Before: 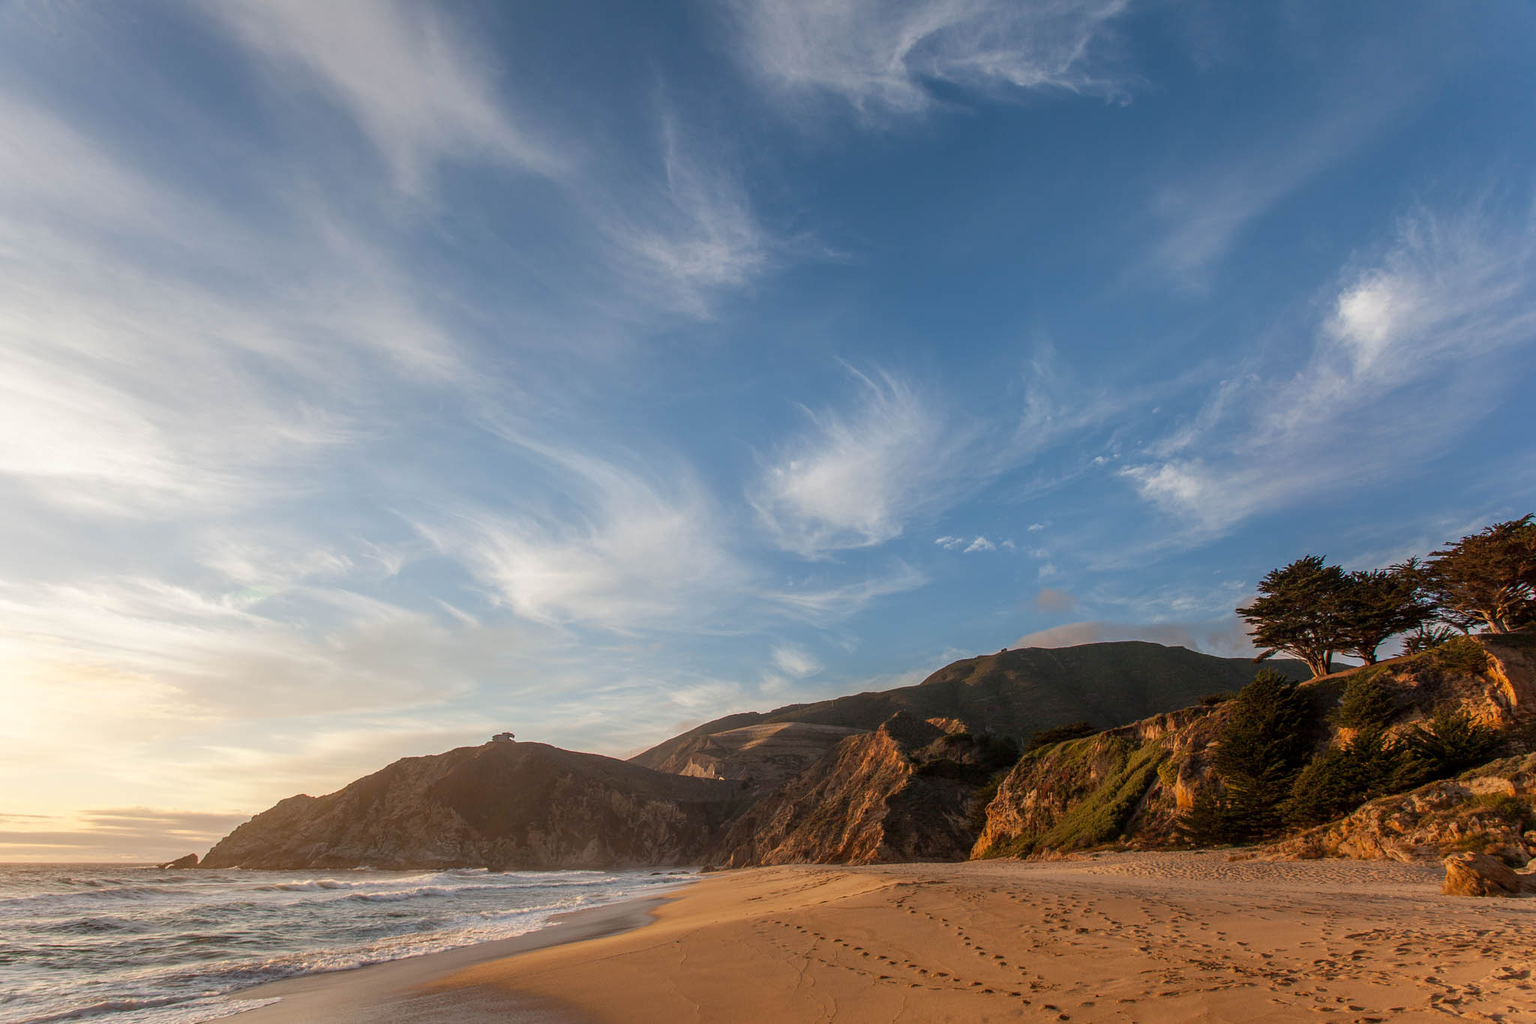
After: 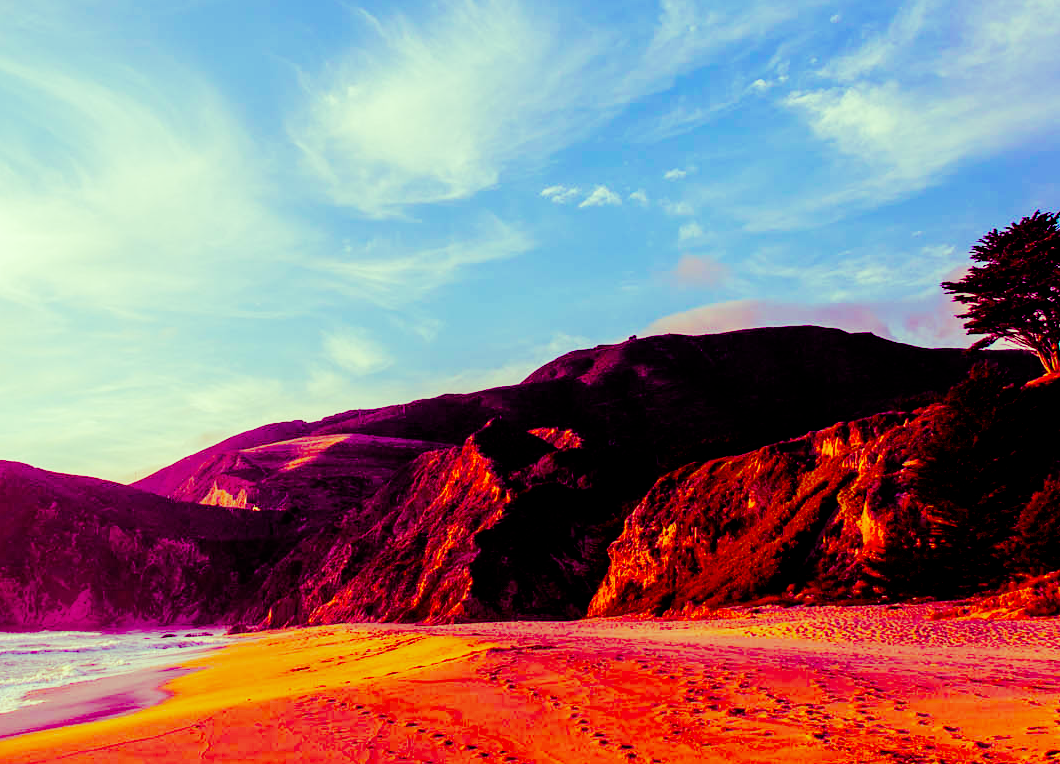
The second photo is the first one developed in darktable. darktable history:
crop: left 34.479%, top 38.822%, right 13.718%, bottom 5.172%
color correction: saturation 1.32
filmic rgb: middle gray luminance 30%, black relative exposure -9 EV, white relative exposure 7 EV, threshold 6 EV, target black luminance 0%, hardness 2.94, latitude 2.04%, contrast 0.963, highlights saturation mix 5%, shadows ↔ highlights balance 12.16%, add noise in highlights 0, preserve chrominance no, color science v3 (2019), use custom middle-gray values true, iterations of high-quality reconstruction 0, contrast in highlights soft, enable highlight reconstruction true
exposure: black level correction 0, exposure 2.088 EV, compensate exposure bias true, compensate highlight preservation false
color balance: mode lift, gamma, gain (sRGB), lift [1, 1, 0.101, 1]
color balance rgb: linear chroma grading › global chroma 15%, perceptual saturation grading › global saturation 30%
